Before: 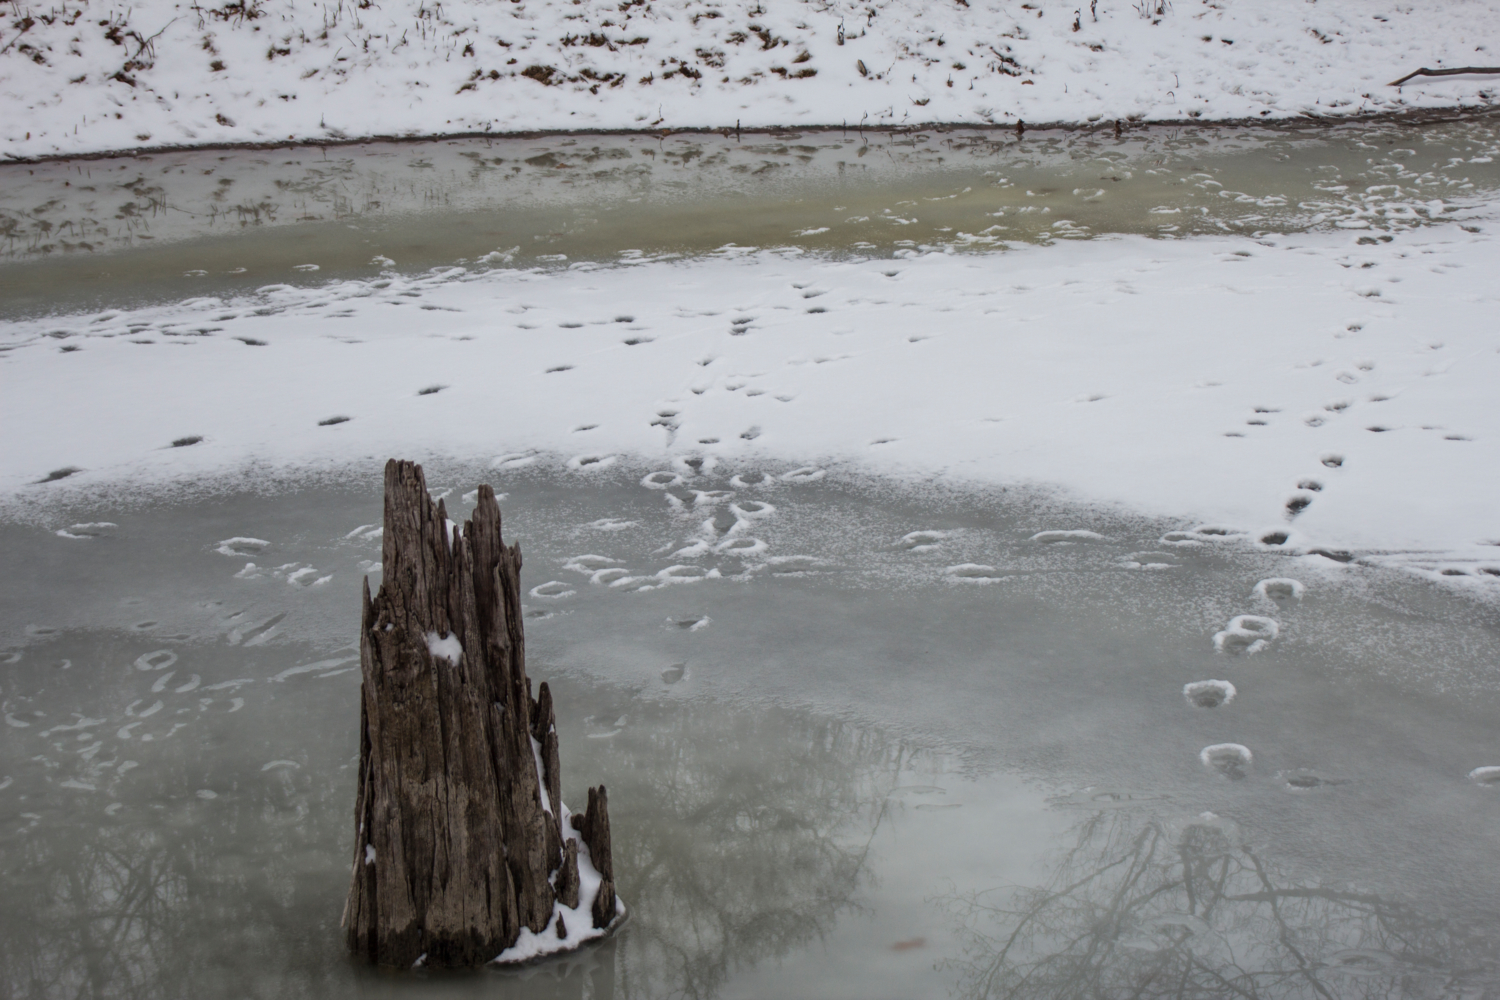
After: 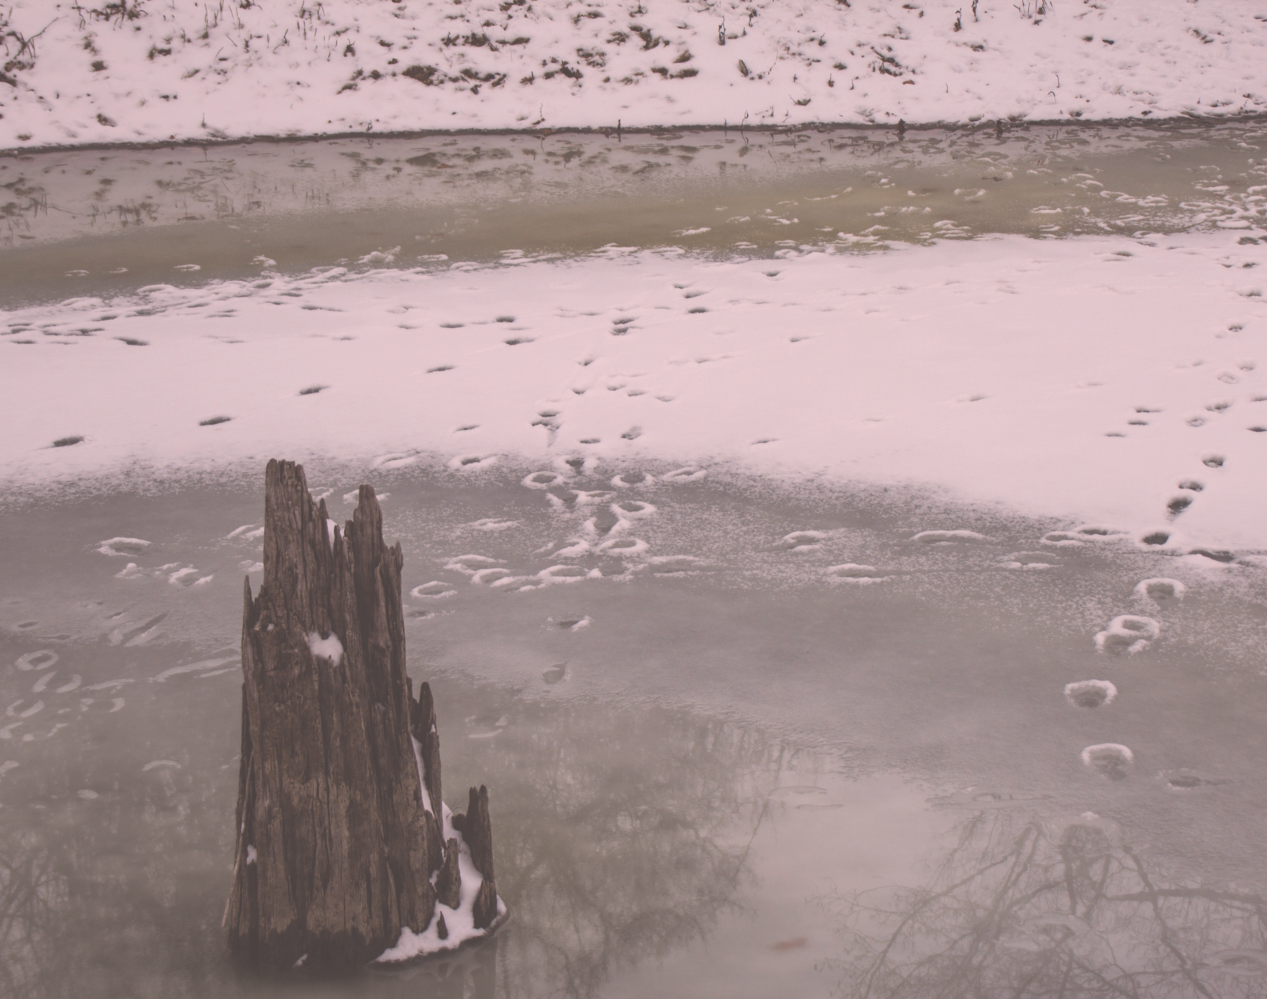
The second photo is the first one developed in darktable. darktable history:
exposure: black level correction -0.062, exposure -0.049 EV, compensate highlight preservation false
crop: left 7.977%, right 7.51%
color correction: highlights a* 12.72, highlights b* 5.6
